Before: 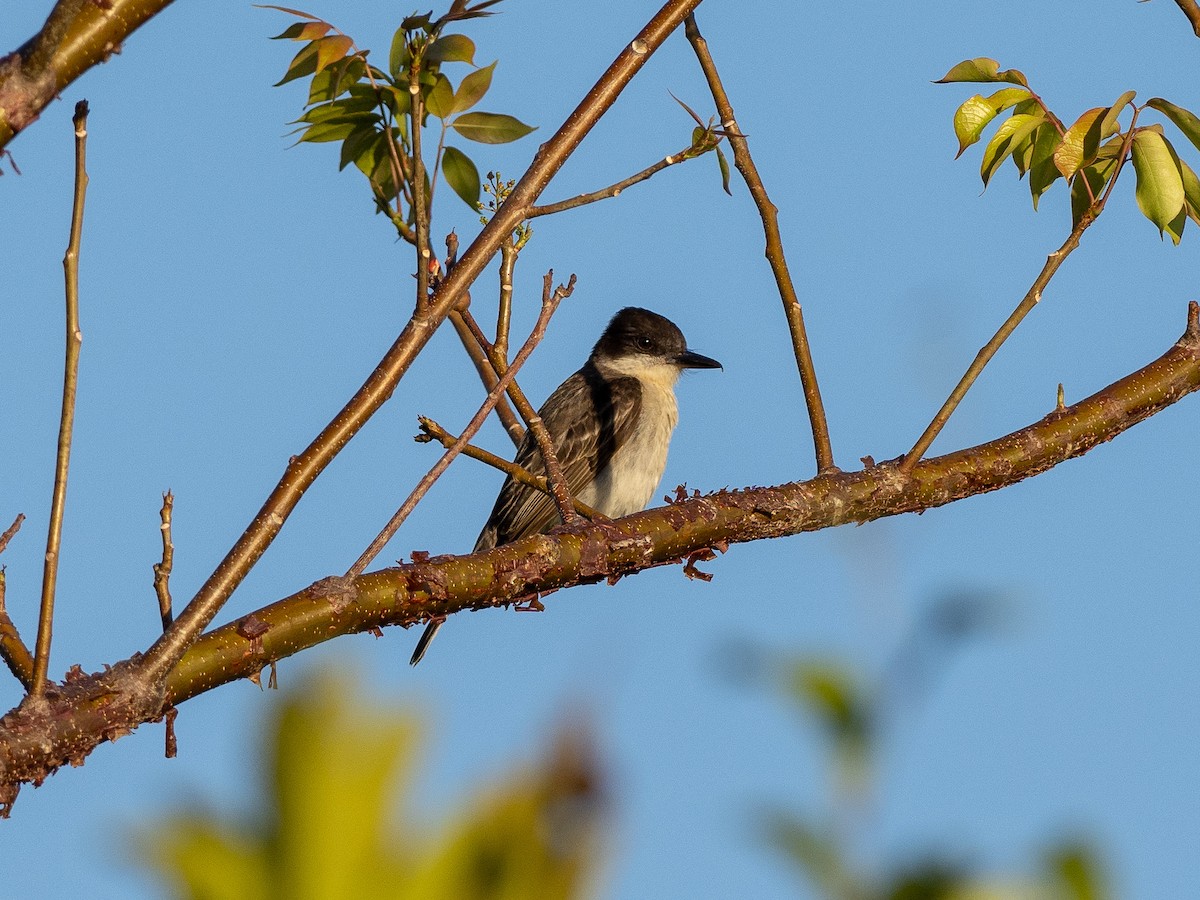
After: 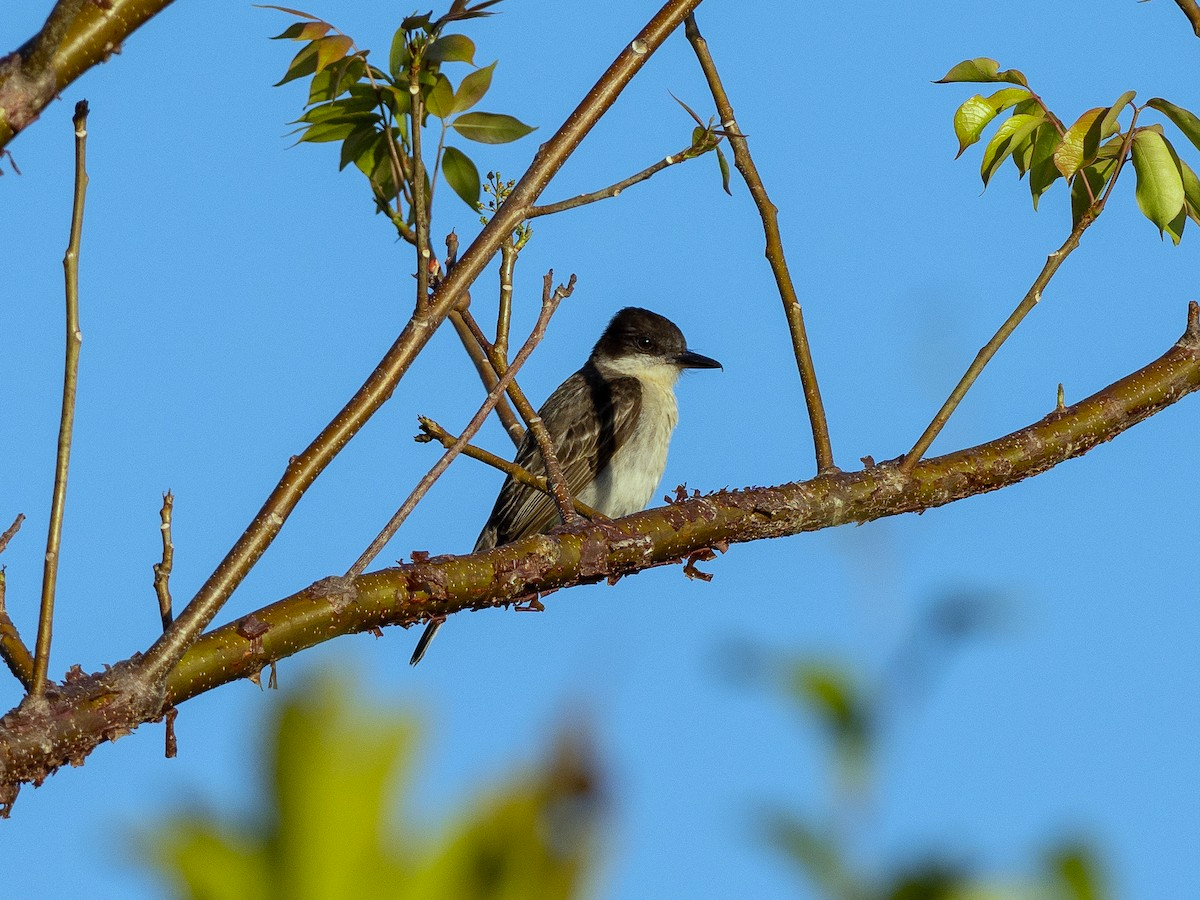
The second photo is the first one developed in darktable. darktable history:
color correction: highlights a* -8, highlights b* 3.1
white balance: red 0.926, green 1.003, blue 1.133
